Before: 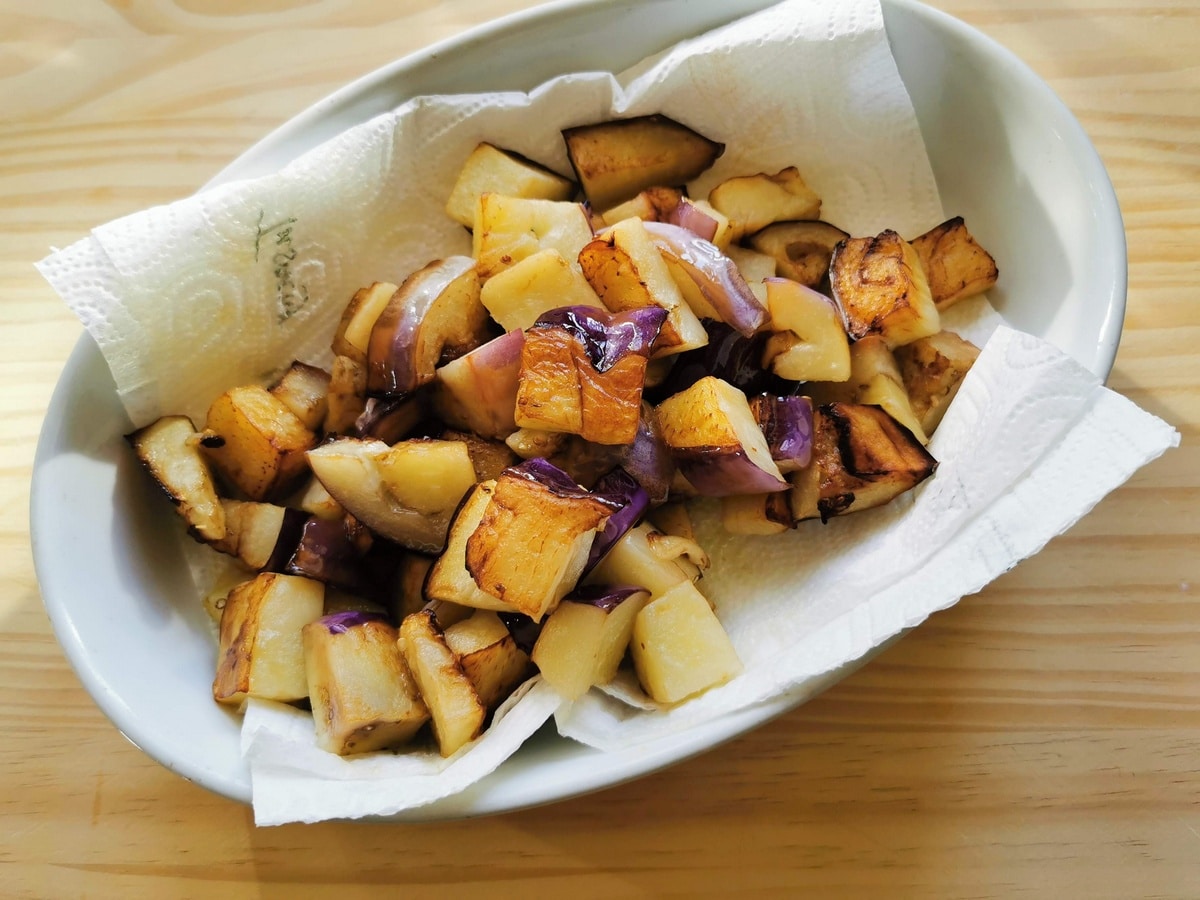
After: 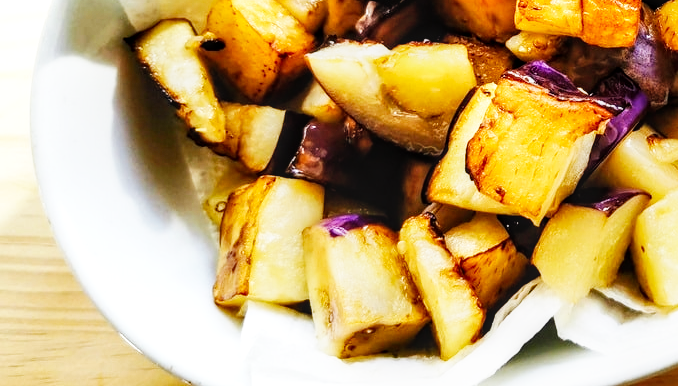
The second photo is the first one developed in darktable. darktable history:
crop: top 44.126%, right 43.45%, bottom 12.91%
shadows and highlights: shadows 34.98, highlights -34.91, soften with gaussian
local contrast: detail 130%
base curve: curves: ch0 [(0, 0) (0.007, 0.004) (0.027, 0.03) (0.046, 0.07) (0.207, 0.54) (0.442, 0.872) (0.673, 0.972) (1, 1)], preserve colors none
